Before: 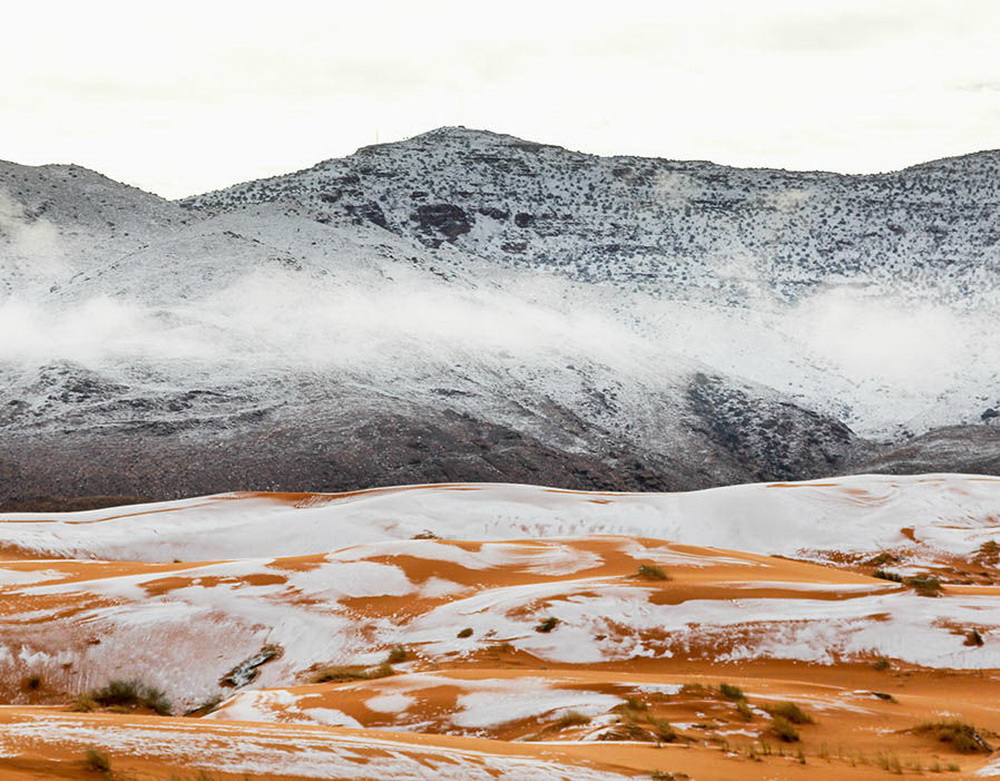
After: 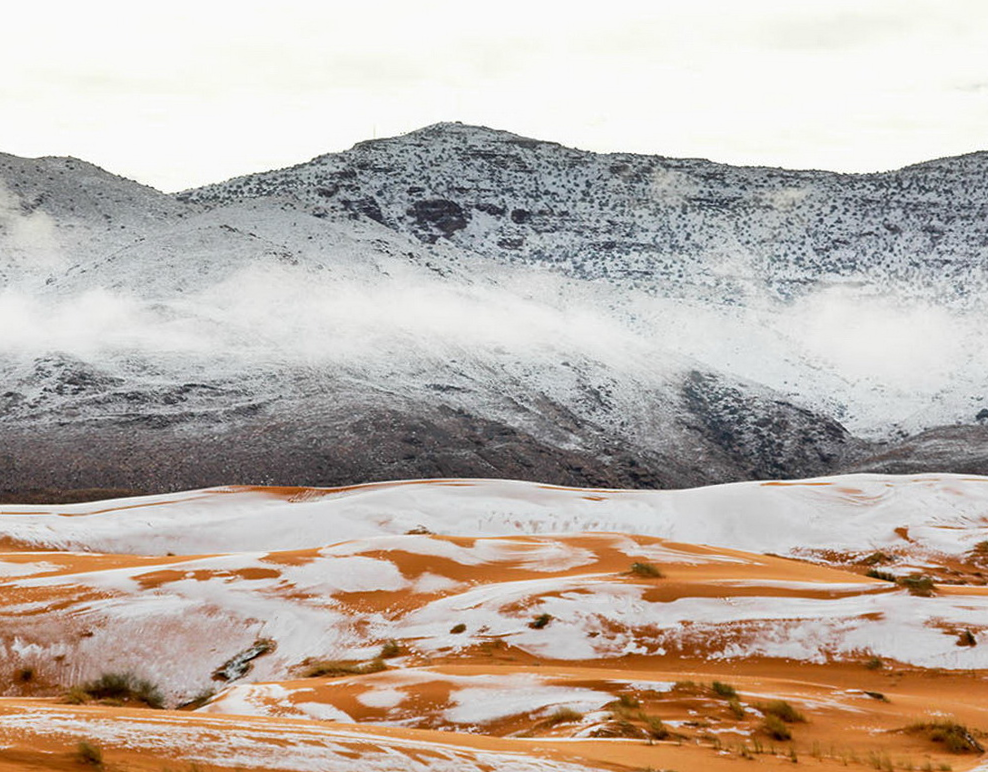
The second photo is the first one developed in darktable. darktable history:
crop and rotate: angle -0.5°
